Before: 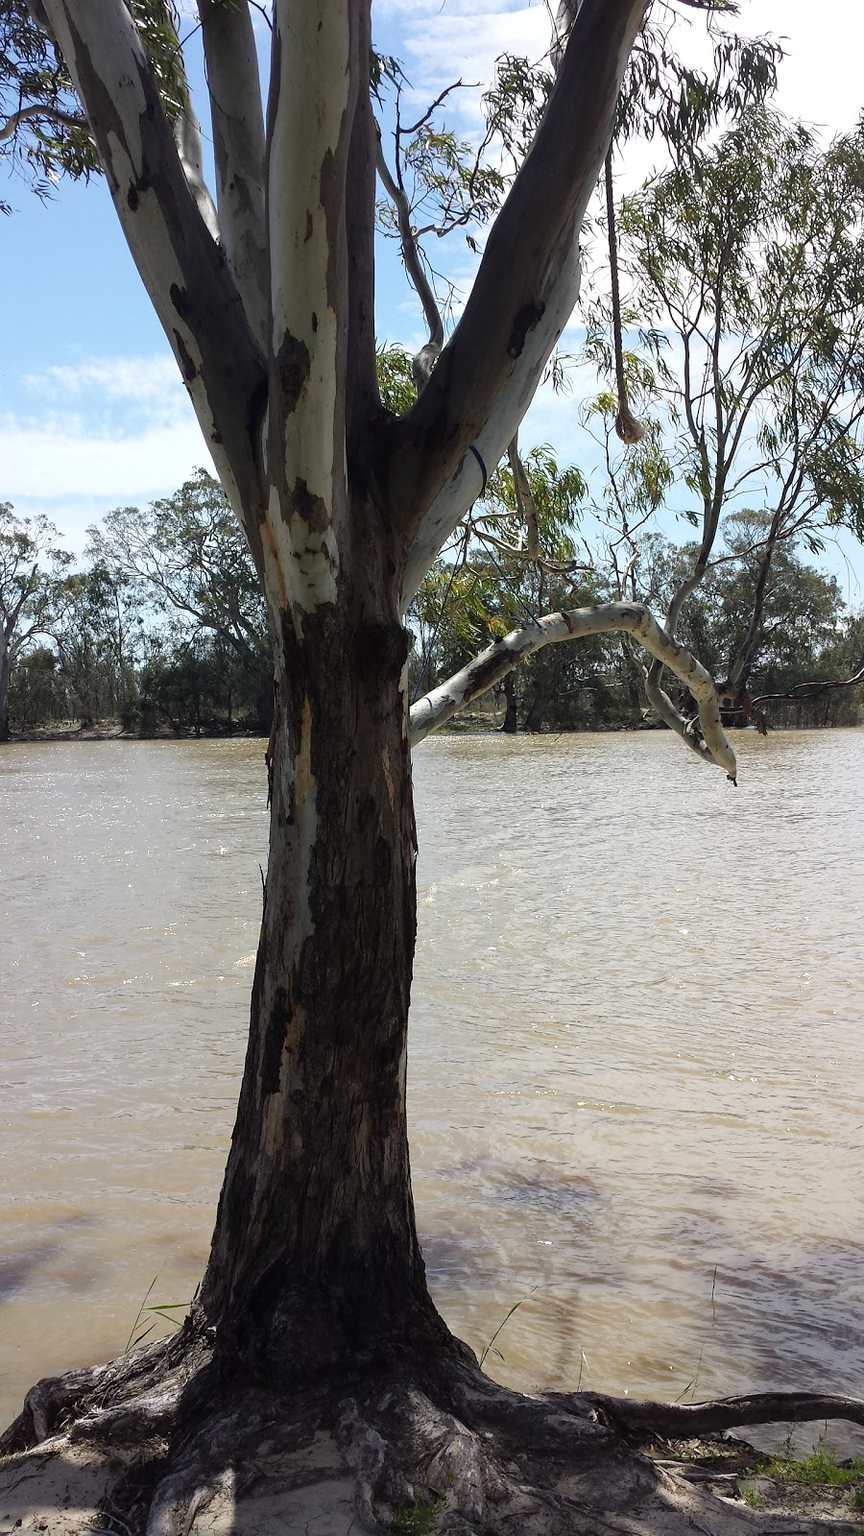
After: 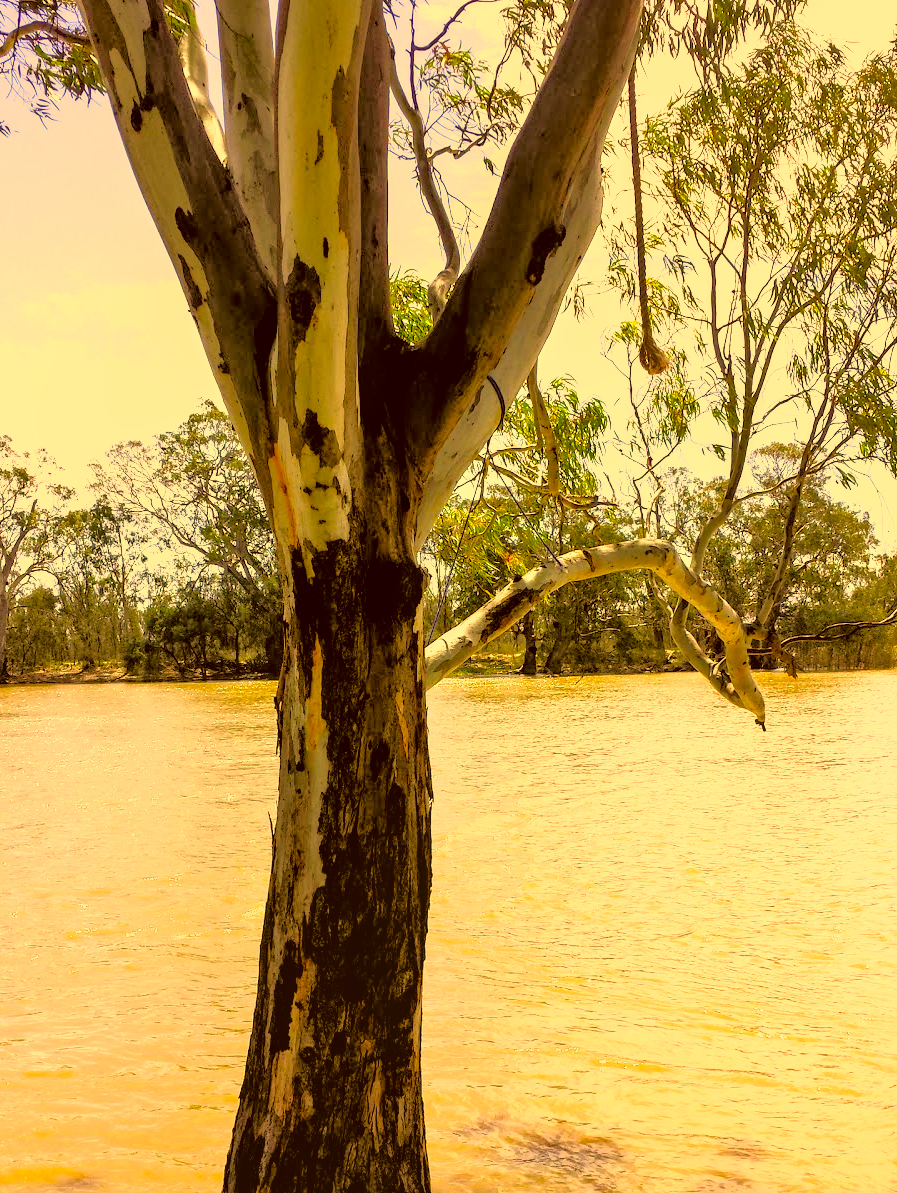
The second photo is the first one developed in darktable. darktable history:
crop: left 0.323%, top 5.51%, bottom 19.88%
tone equalizer: -7 EV 0.148 EV, -6 EV 0.64 EV, -5 EV 1.18 EV, -4 EV 1.32 EV, -3 EV 1.17 EV, -2 EV 0.6 EV, -1 EV 0.162 EV
exposure: black level correction 0, exposure 0.702 EV, compensate highlight preservation false
color correction: highlights a* 10.73, highlights b* 30.42, shadows a* 2.9, shadows b* 17, saturation 1.74
filmic rgb: black relative exposure -3.7 EV, white relative exposure 2.78 EV, dynamic range scaling -5.84%, hardness 3.03, iterations of high-quality reconstruction 0
local contrast: on, module defaults
